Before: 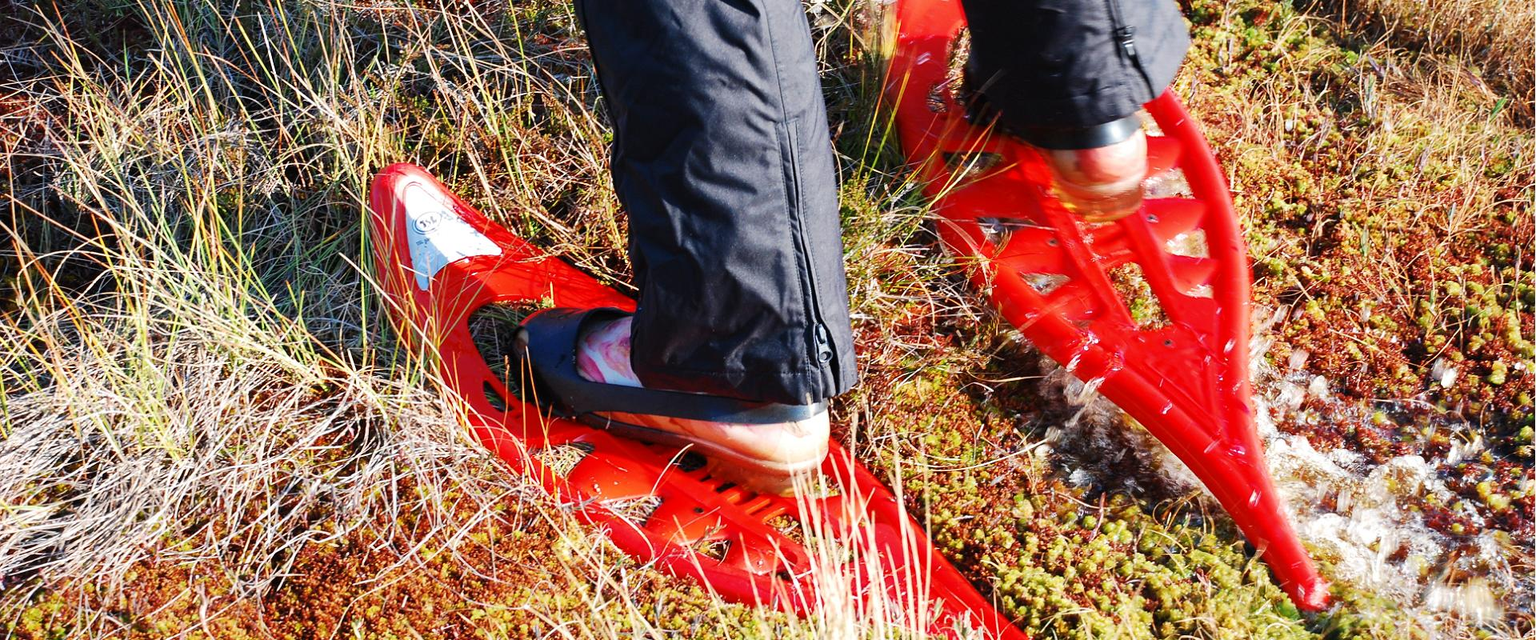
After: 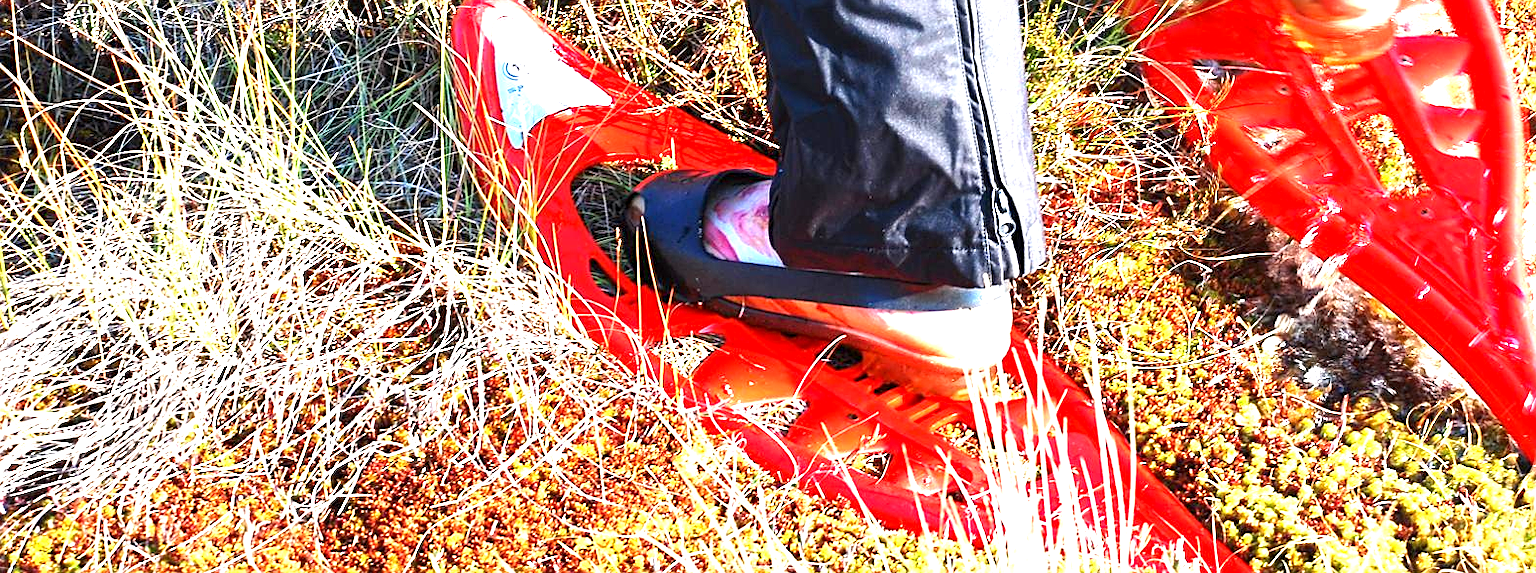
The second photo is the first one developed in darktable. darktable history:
crop: top 26.433%, right 17.984%
exposure: black level correction 0.001, exposure 1.399 EV, compensate highlight preservation false
sharpen: on, module defaults
